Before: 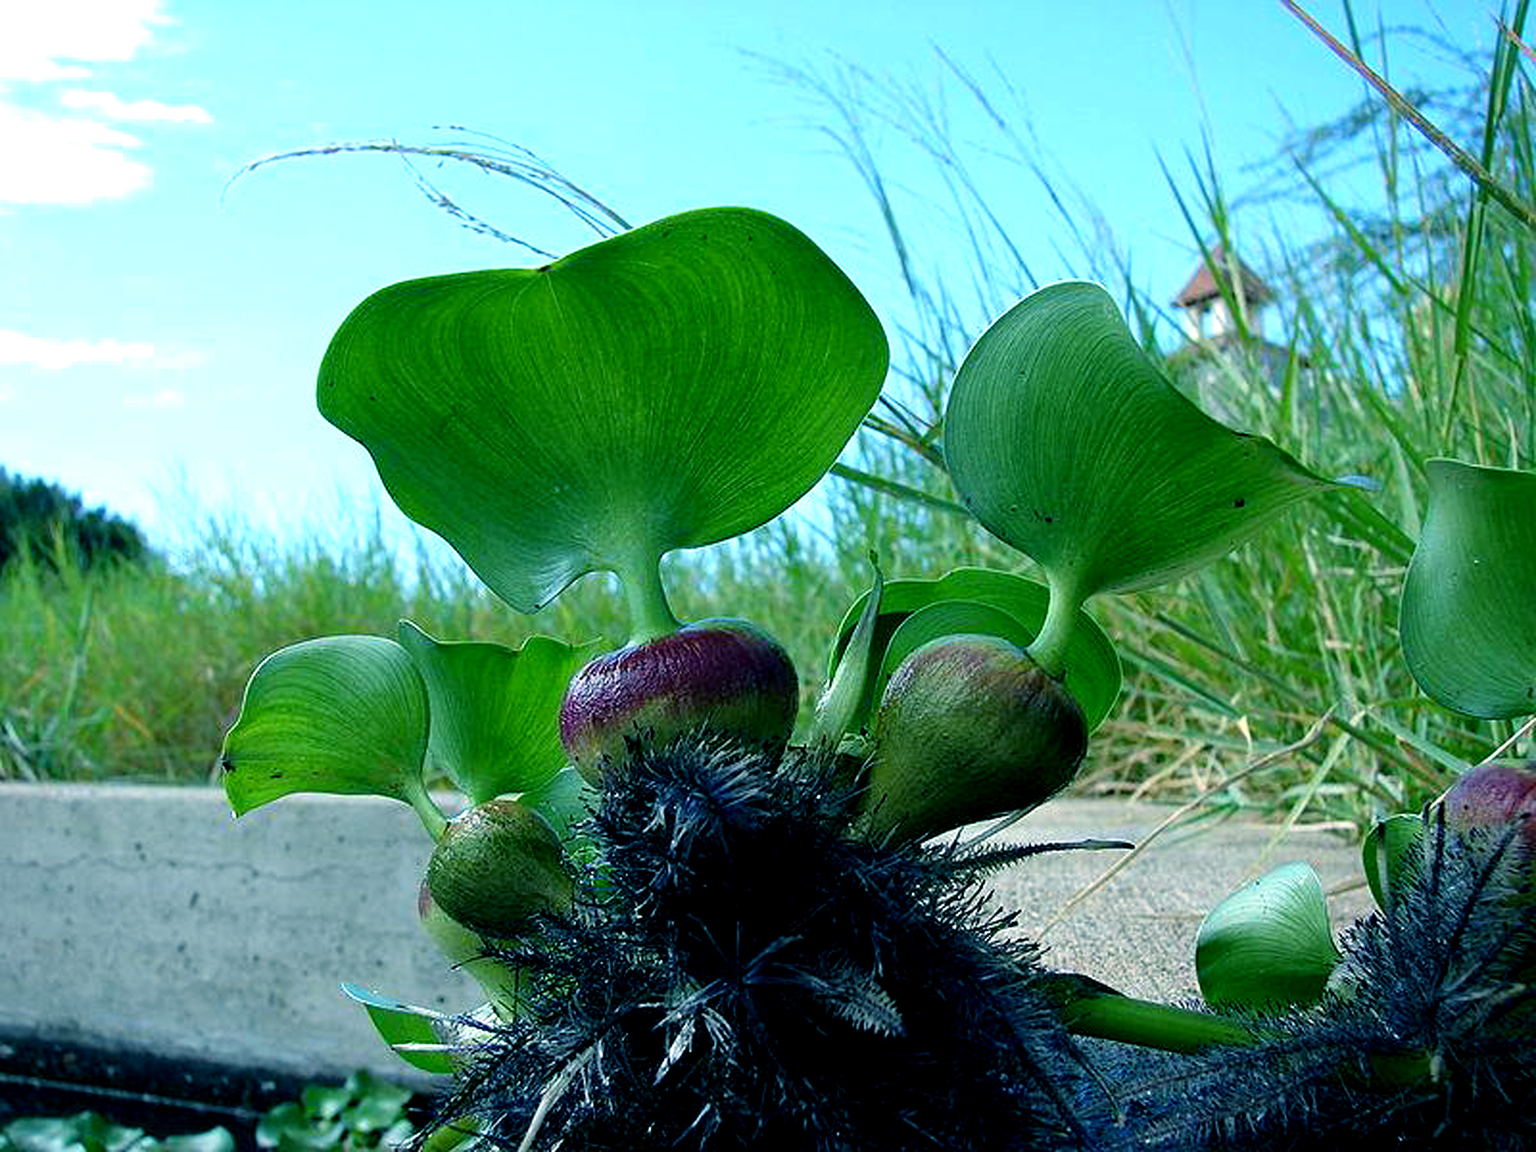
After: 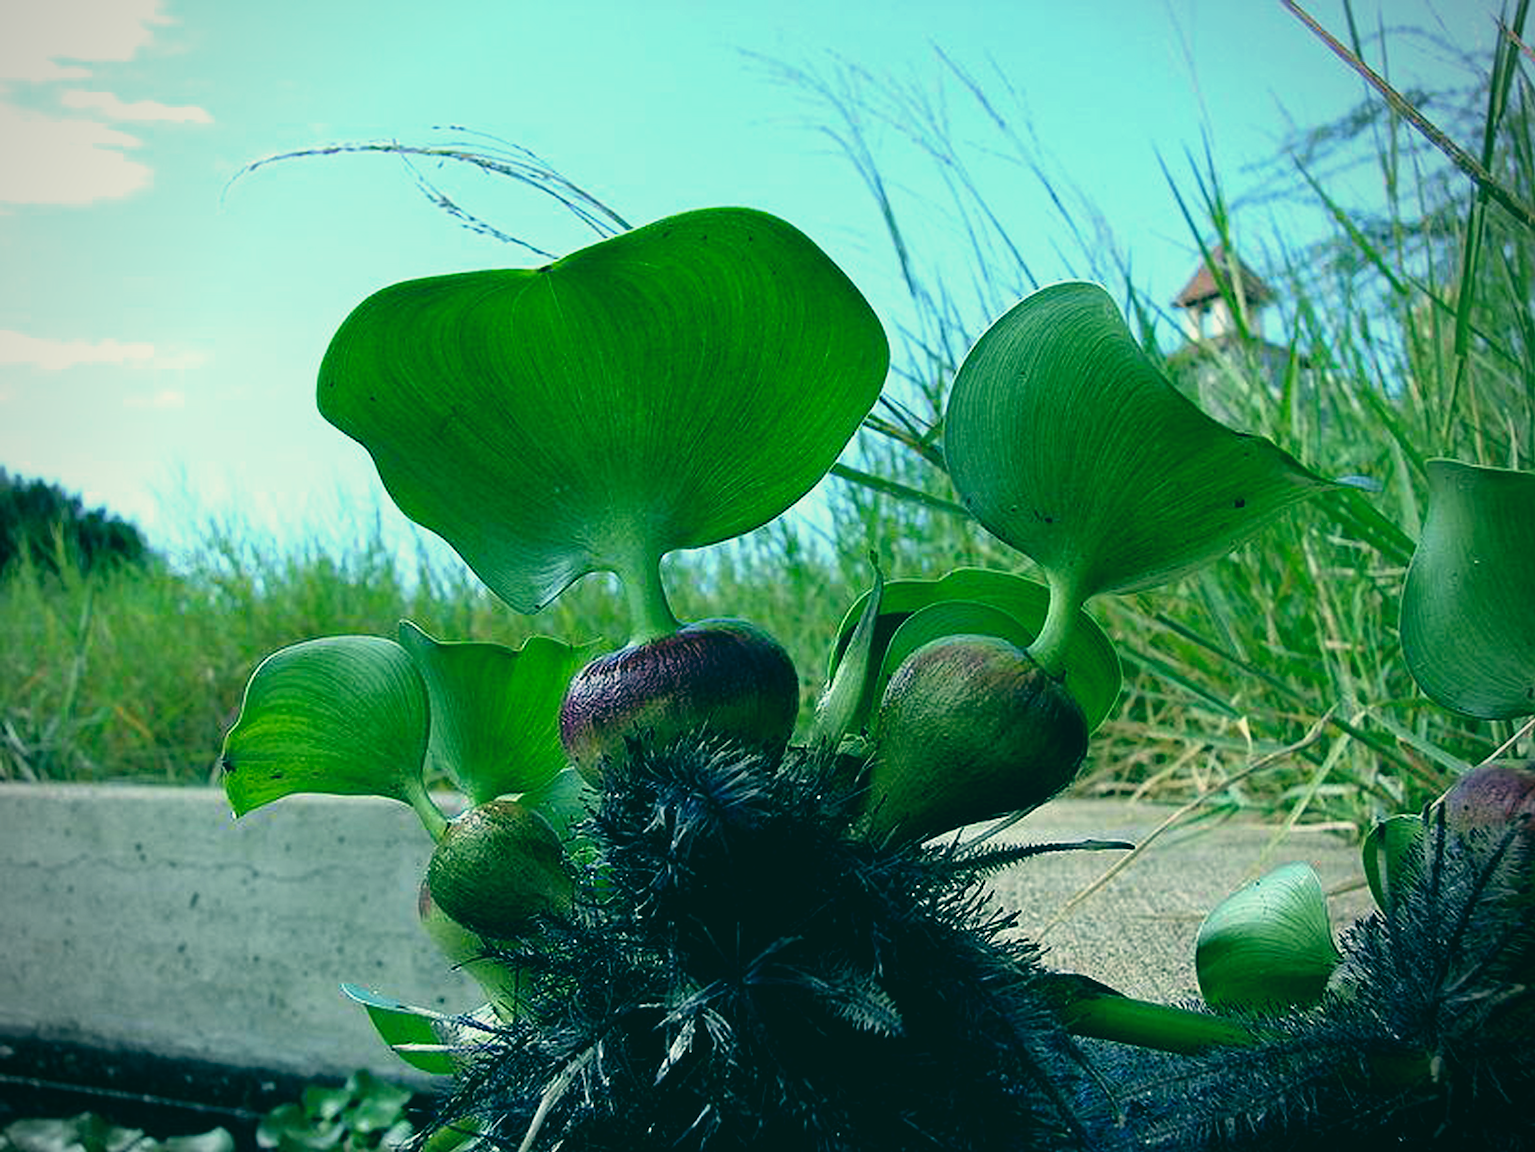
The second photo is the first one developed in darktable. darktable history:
color balance: lift [1.005, 0.99, 1.007, 1.01], gamma [1, 1.034, 1.032, 0.966], gain [0.873, 1.055, 1.067, 0.933]
vignetting: fall-off radius 60.92%
